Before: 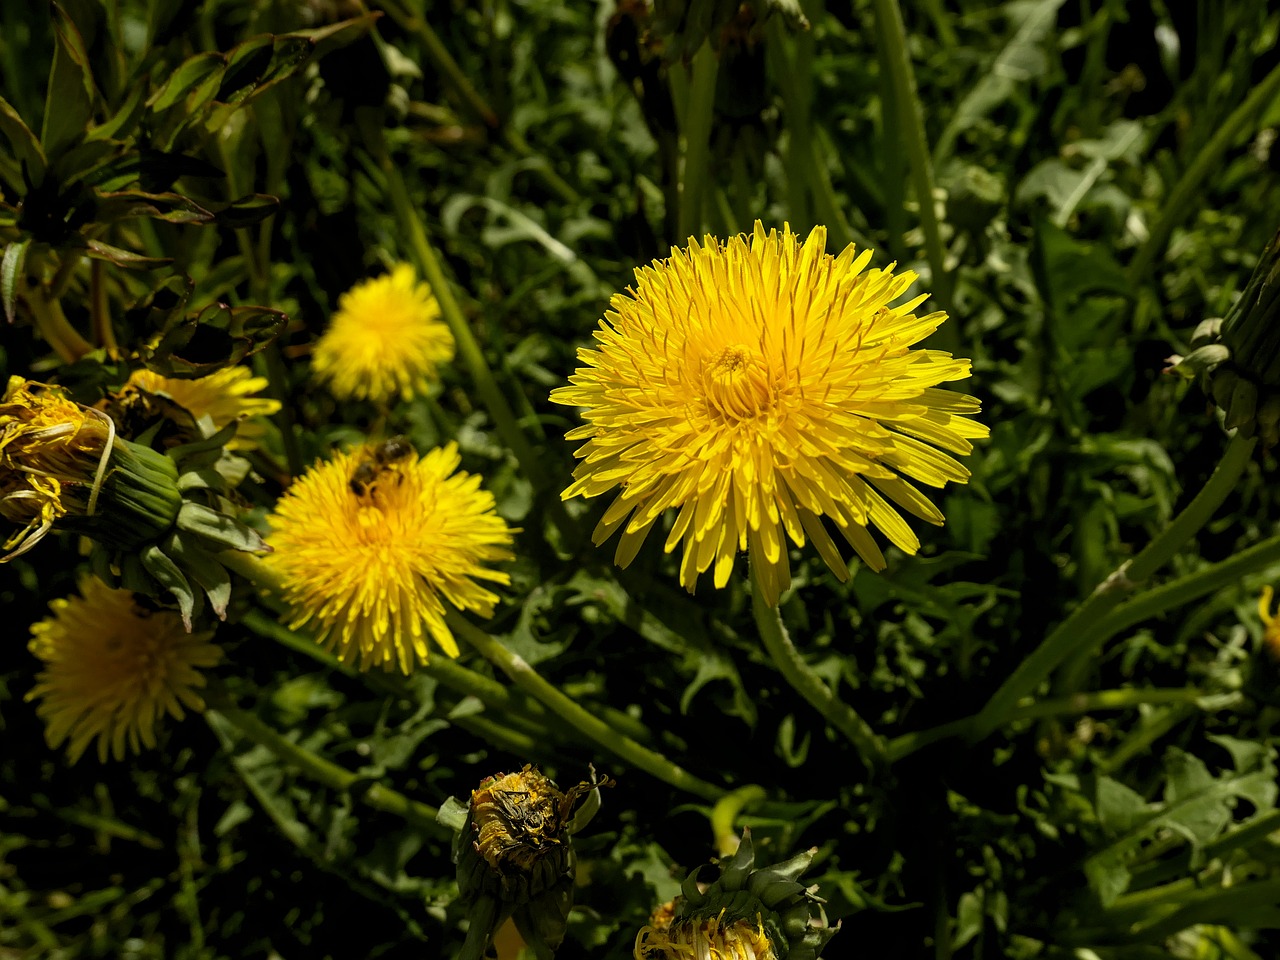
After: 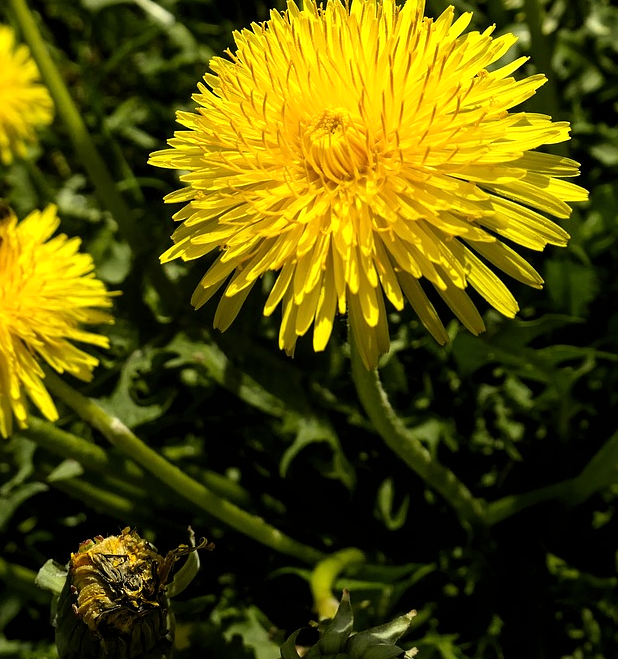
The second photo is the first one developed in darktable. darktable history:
crop: left 31.363%, top 24.773%, right 20.293%, bottom 6.483%
tone equalizer: -8 EV -0.43 EV, -7 EV -0.382 EV, -6 EV -0.315 EV, -5 EV -0.233 EV, -3 EV 0.189 EV, -2 EV 0.351 EV, -1 EV 0.366 EV, +0 EV 0.43 EV
